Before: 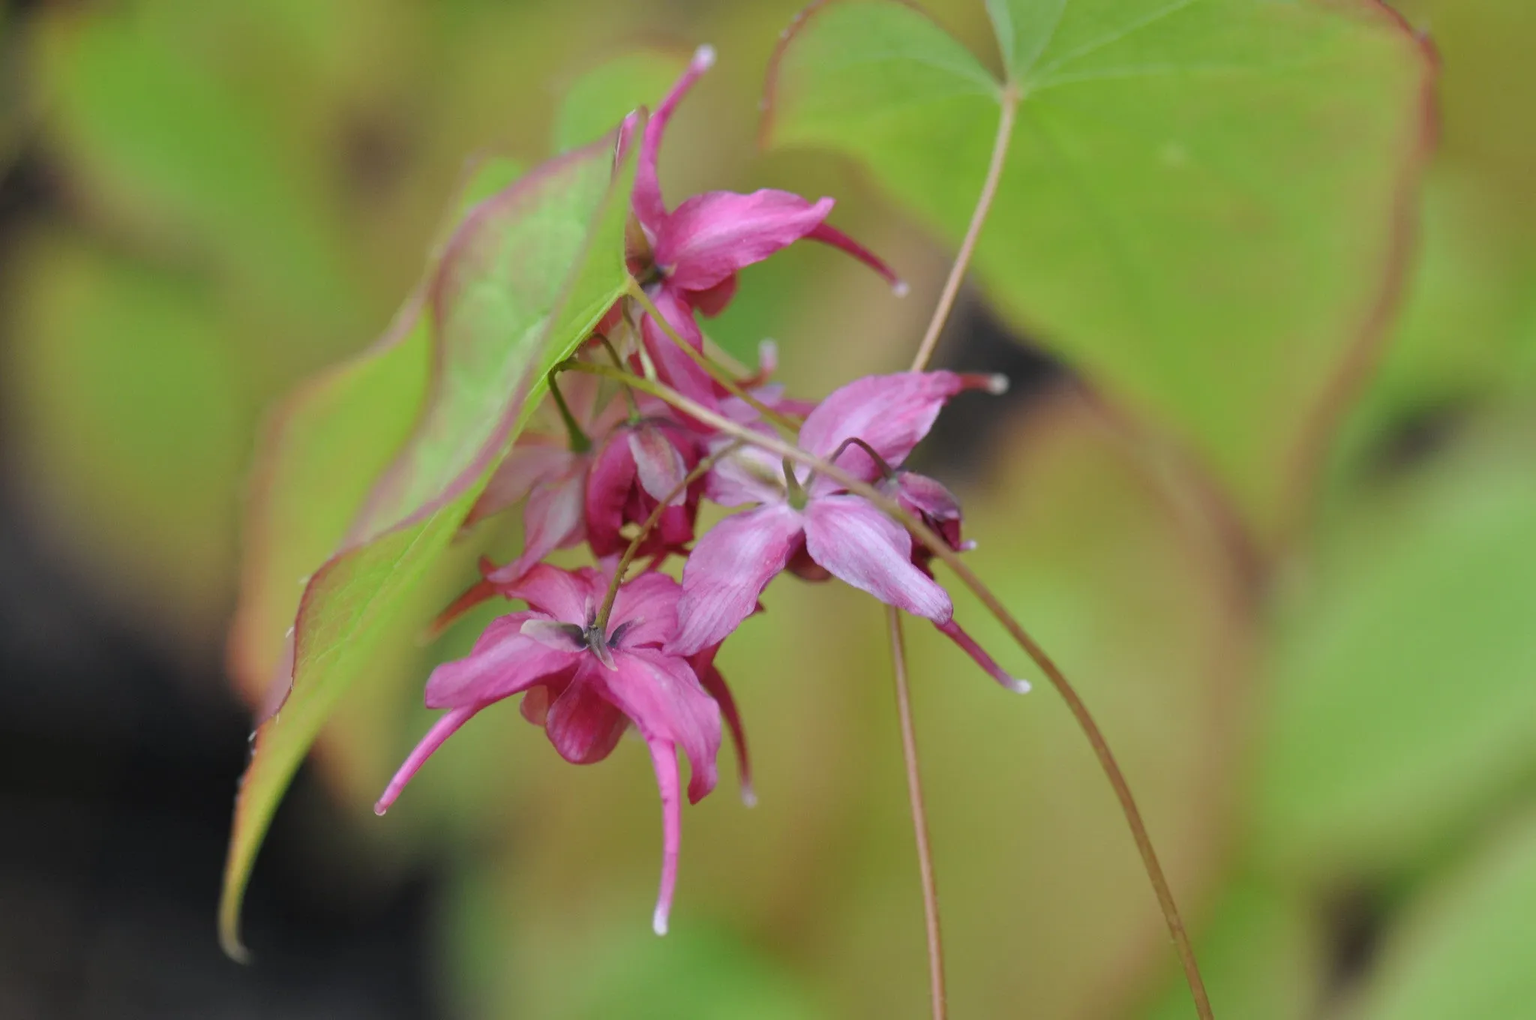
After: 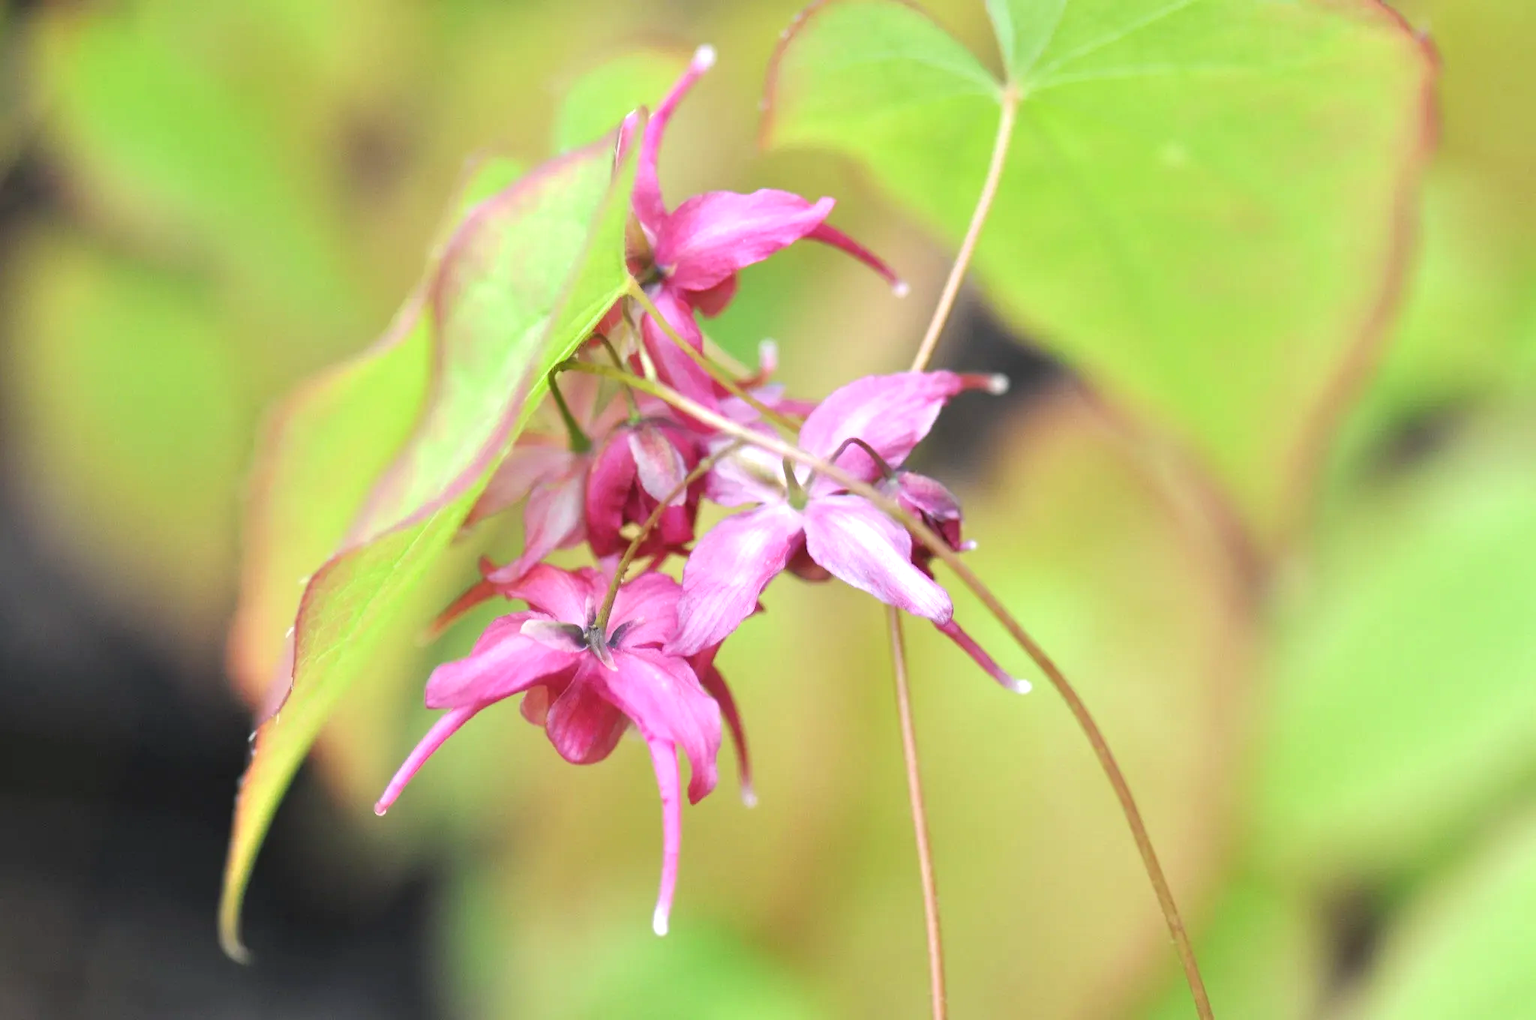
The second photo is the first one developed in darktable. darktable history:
exposure: exposure 1 EV, compensate highlight preservation false
shadows and highlights: shadows -10, white point adjustment 1.5, highlights 10
